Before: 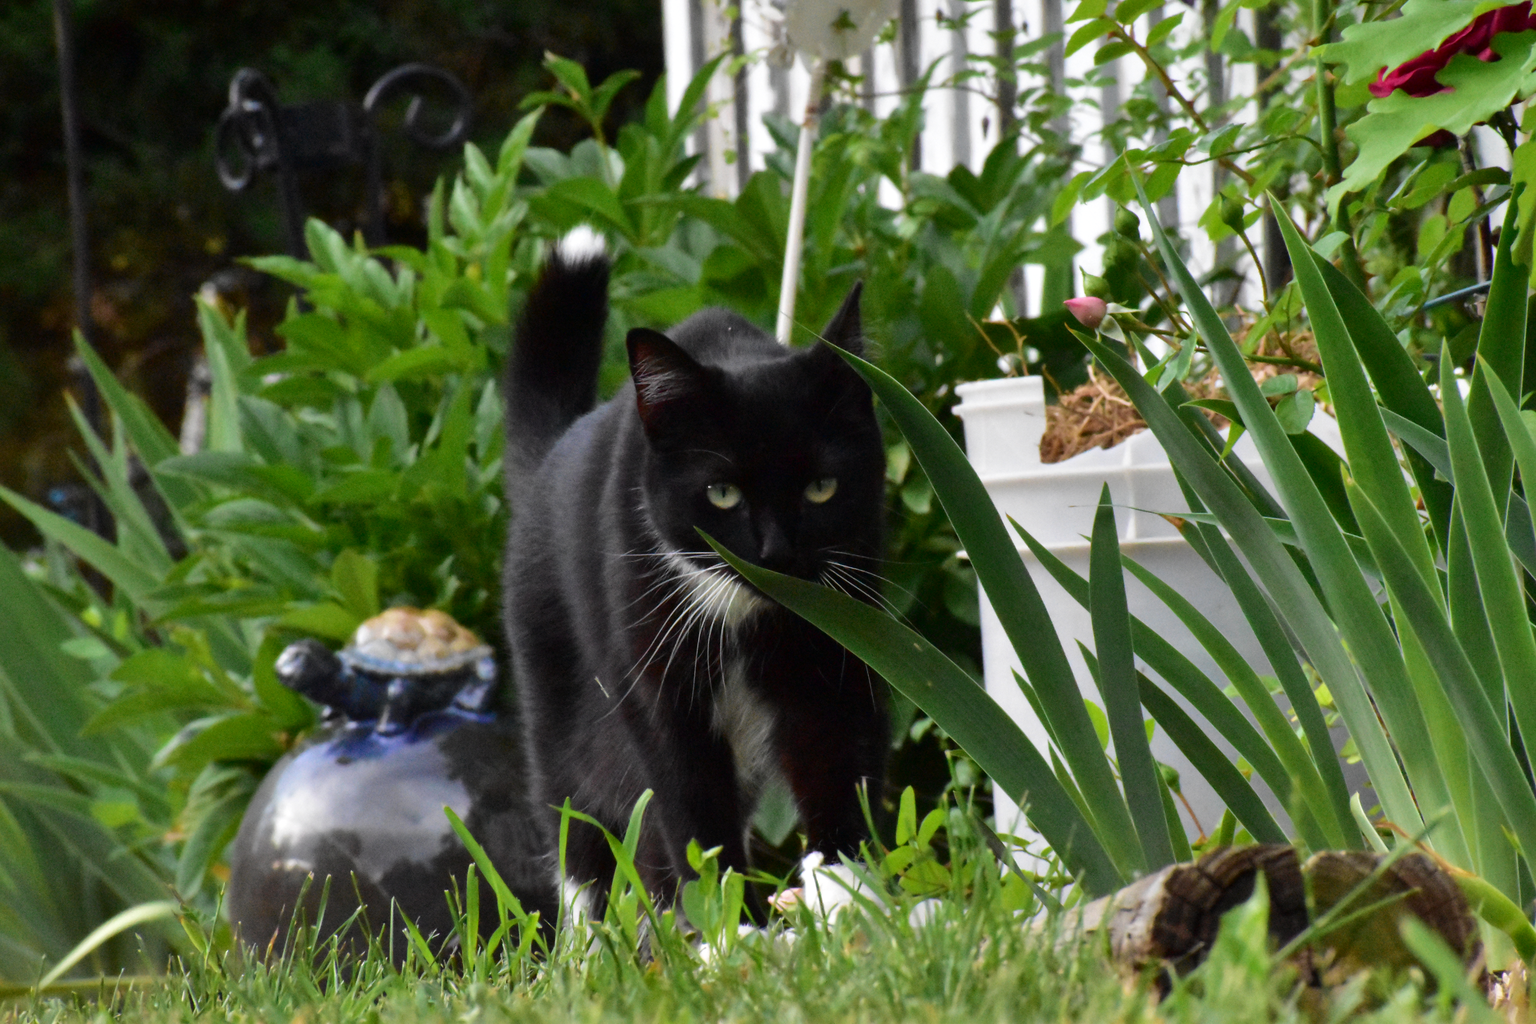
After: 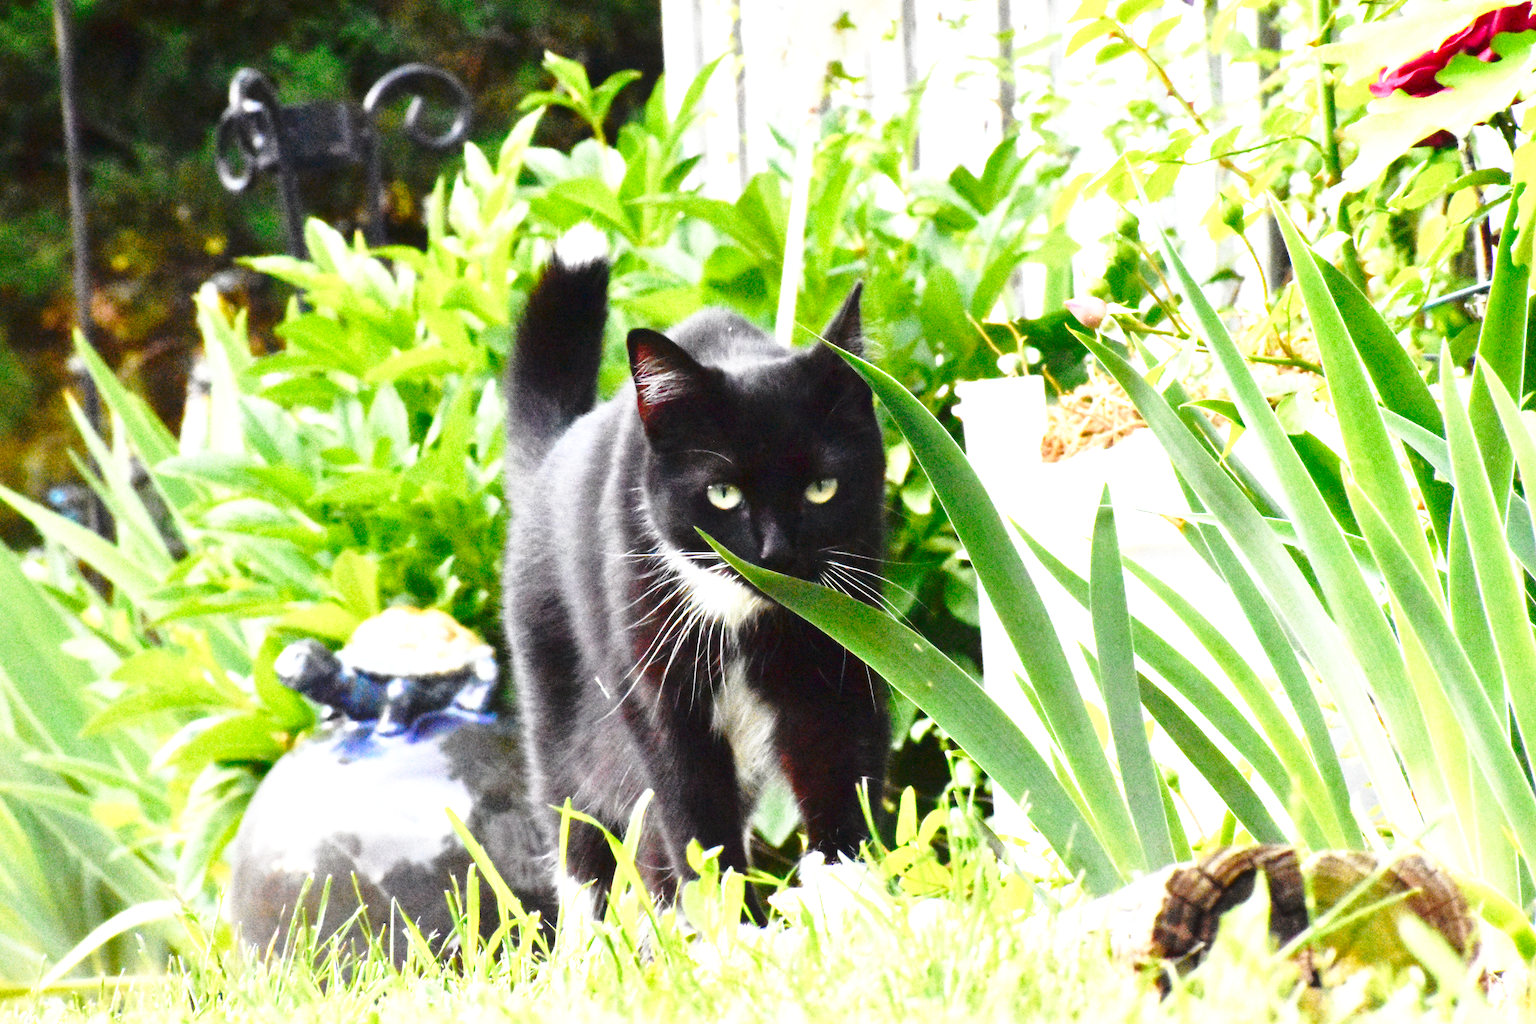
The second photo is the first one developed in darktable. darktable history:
exposure: black level correction 0, exposure 2.138 EV, compensate exposure bias true, compensate highlight preservation false
base curve: curves: ch0 [(0, 0) (0.036, 0.037) (0.121, 0.228) (0.46, 0.76) (0.859, 0.983) (1, 1)], preserve colors none
